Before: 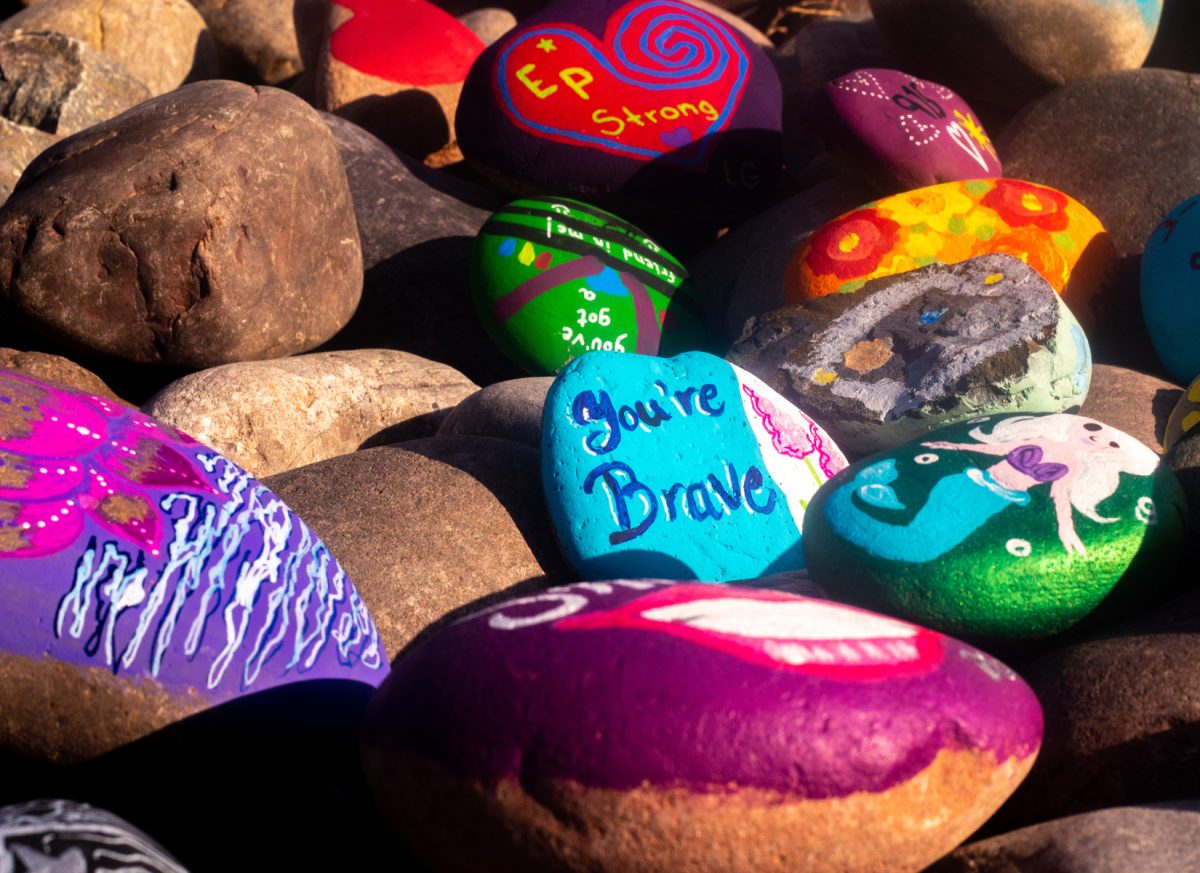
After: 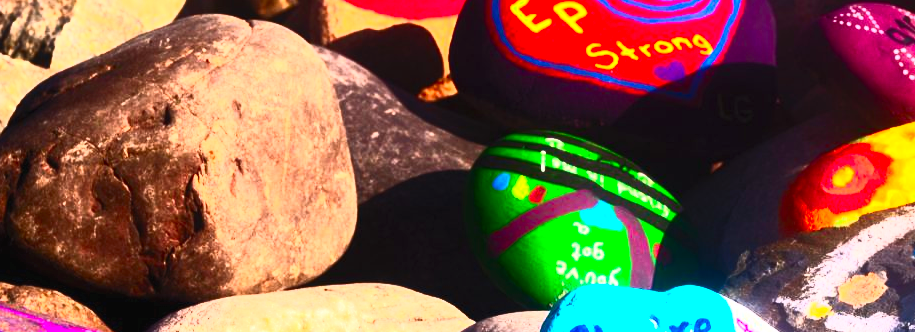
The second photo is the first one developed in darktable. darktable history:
crop: left 0.579%, top 7.627%, right 23.167%, bottom 54.275%
exposure: black level correction 0, exposure 0.2 EV, compensate exposure bias true, compensate highlight preservation false
contrast brightness saturation: contrast 0.83, brightness 0.59, saturation 0.59
